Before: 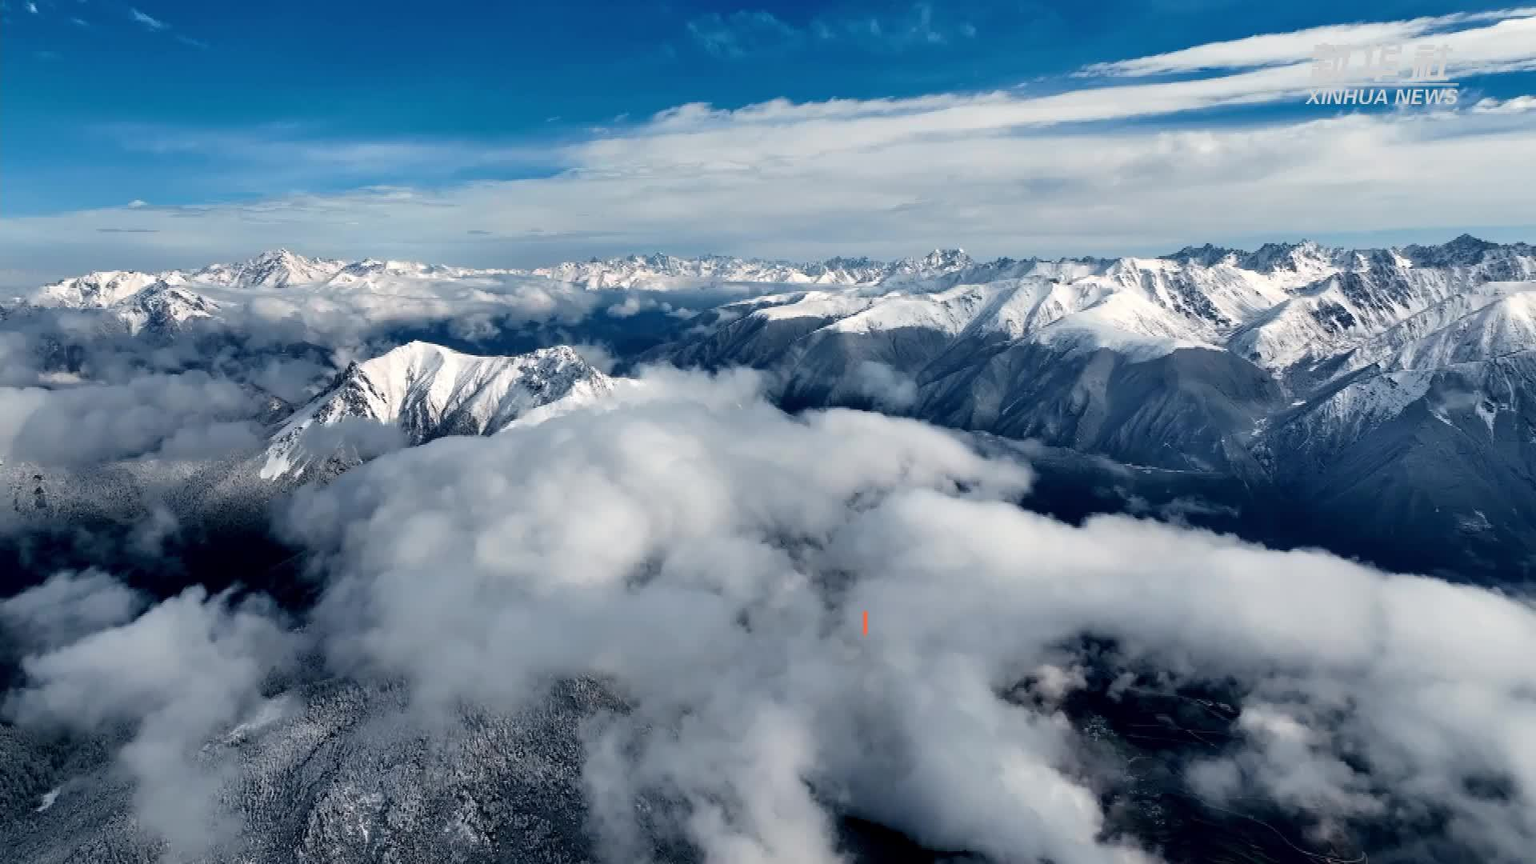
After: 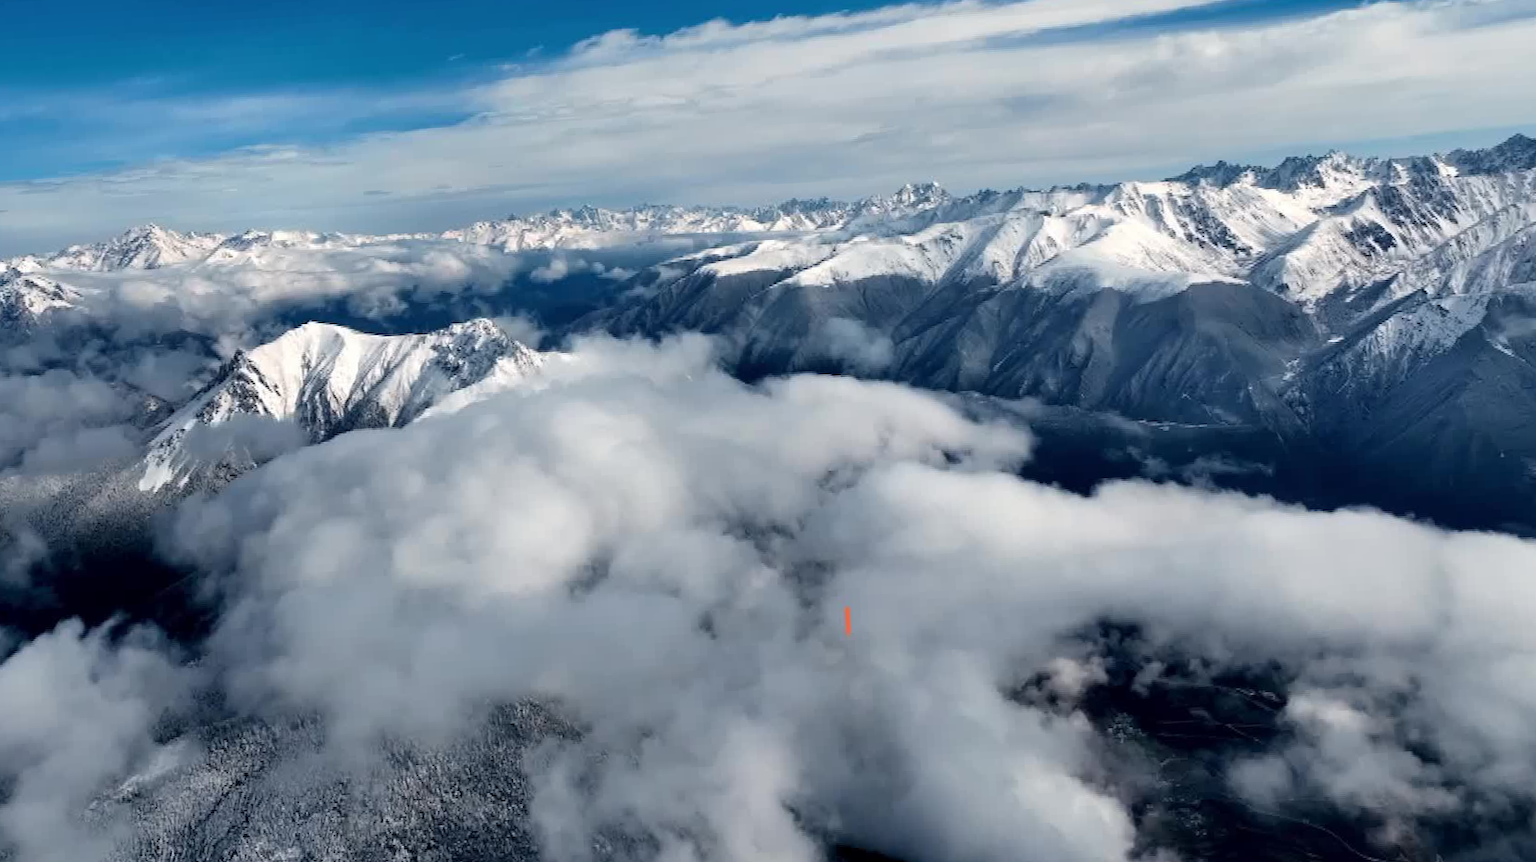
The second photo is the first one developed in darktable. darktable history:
crop and rotate: angle 3.05°, left 5.565%, top 5.684%
